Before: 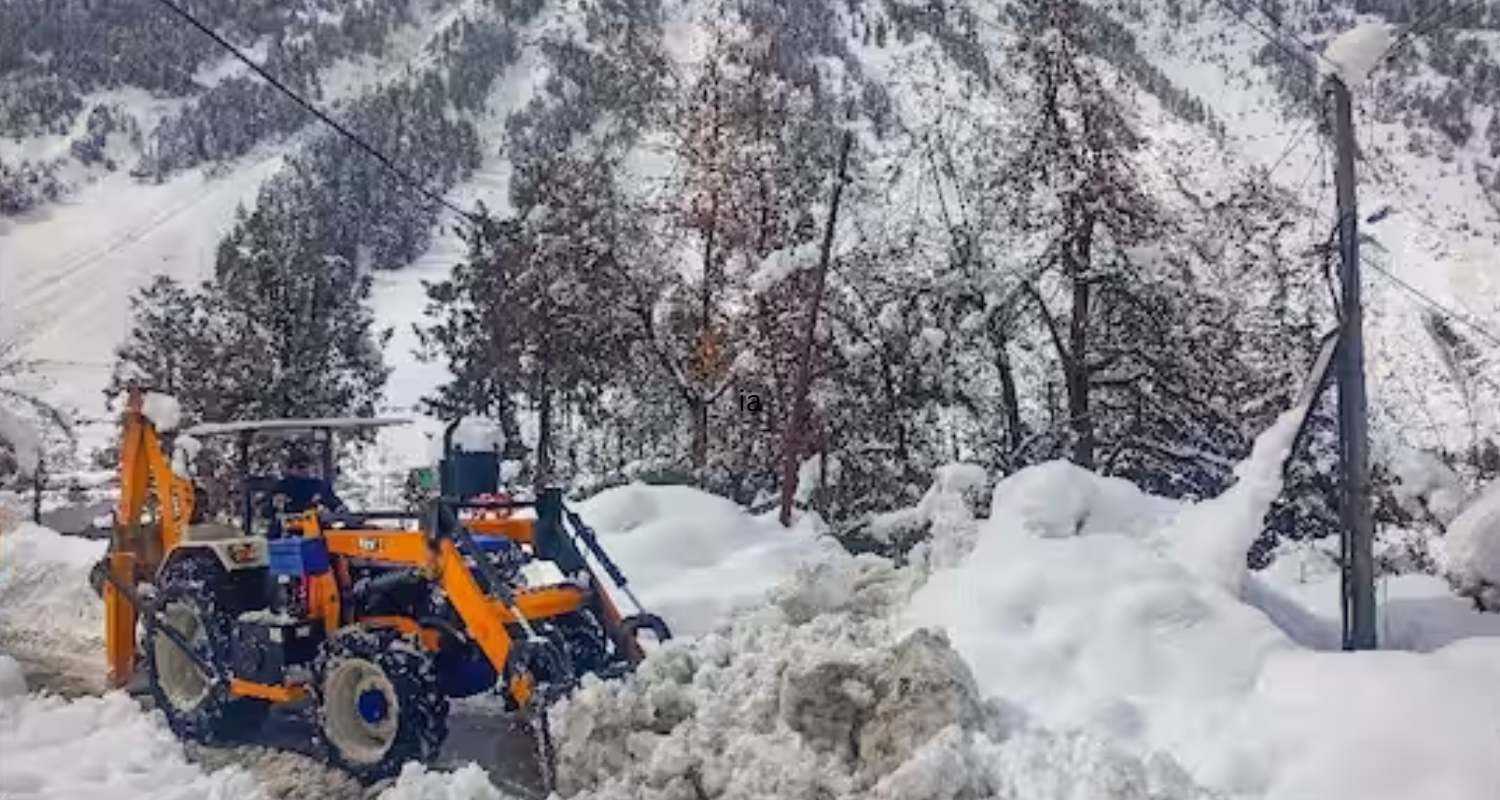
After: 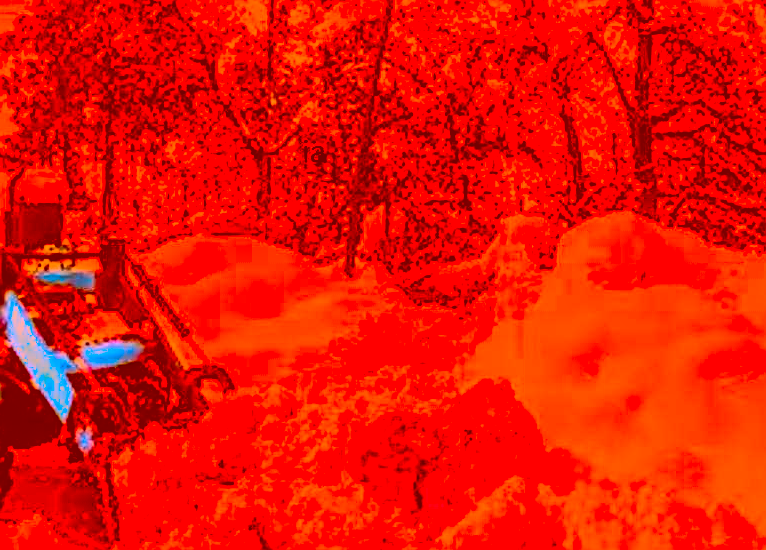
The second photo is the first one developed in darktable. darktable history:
local contrast: on, module defaults
sharpen: on, module defaults
crop and rotate: left 29.104%, top 31.159%, right 19.82%
color correction: highlights a* -39.35, highlights b* -39.9, shadows a* -39.35, shadows b* -39.62, saturation -2.98
filmic rgb: black relative exposure -5.01 EV, white relative exposure 3.52 EV, hardness 3.17, contrast 1.395, highlights saturation mix -48.7%
exposure: exposure 0.6 EV, compensate exposure bias true, compensate highlight preservation false
